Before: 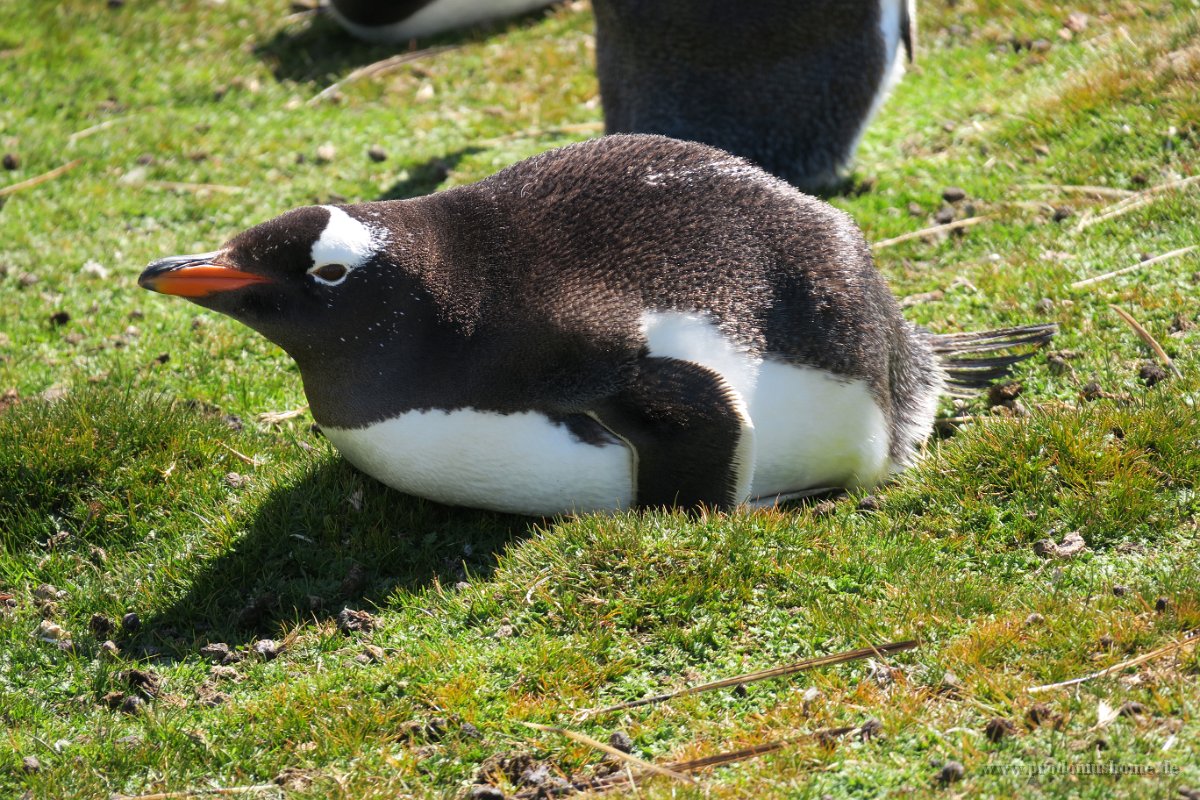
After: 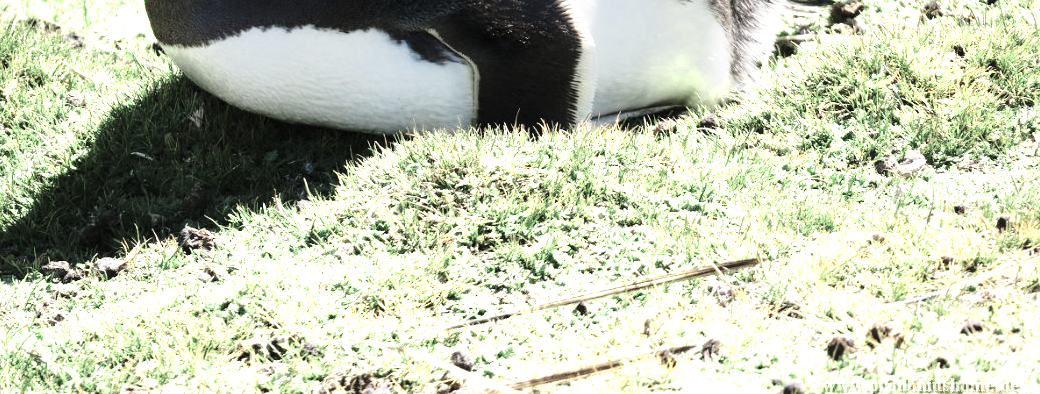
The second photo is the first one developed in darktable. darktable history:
crop and rotate: left 13.309%, top 47.79%, bottom 2.952%
exposure: exposure 0.207 EV, compensate highlight preservation false
color zones: curves: ch0 [(0.25, 0.667) (0.758, 0.368)]; ch1 [(0.215, 0.245) (0.761, 0.373)]; ch2 [(0.247, 0.554) (0.761, 0.436)]
base curve: curves: ch0 [(0, 0) (0.028, 0.03) (0.121, 0.232) (0.46, 0.748) (0.859, 0.968) (1, 1)], preserve colors none
